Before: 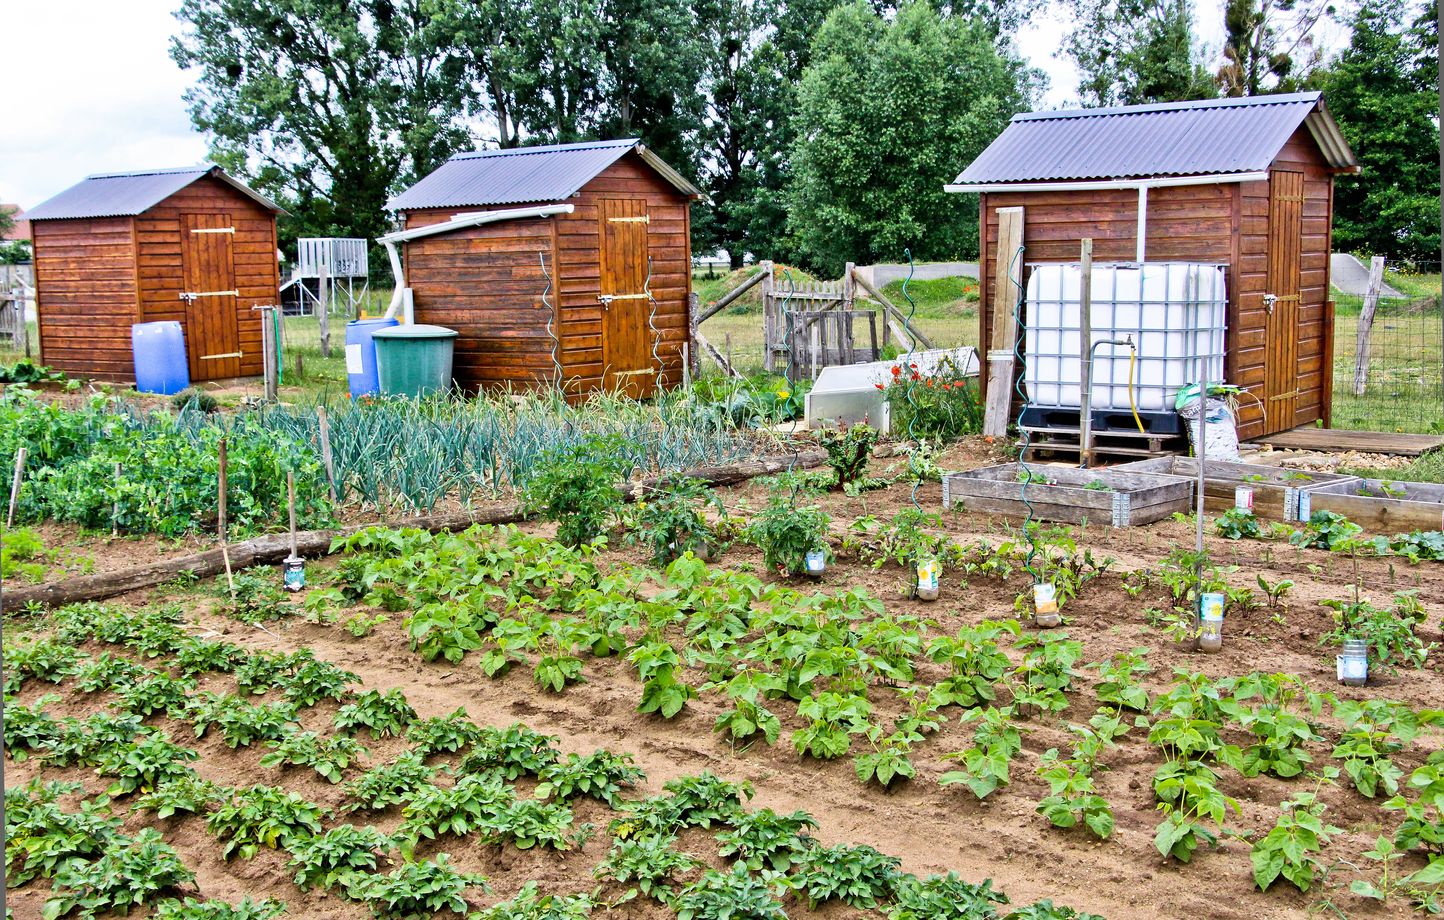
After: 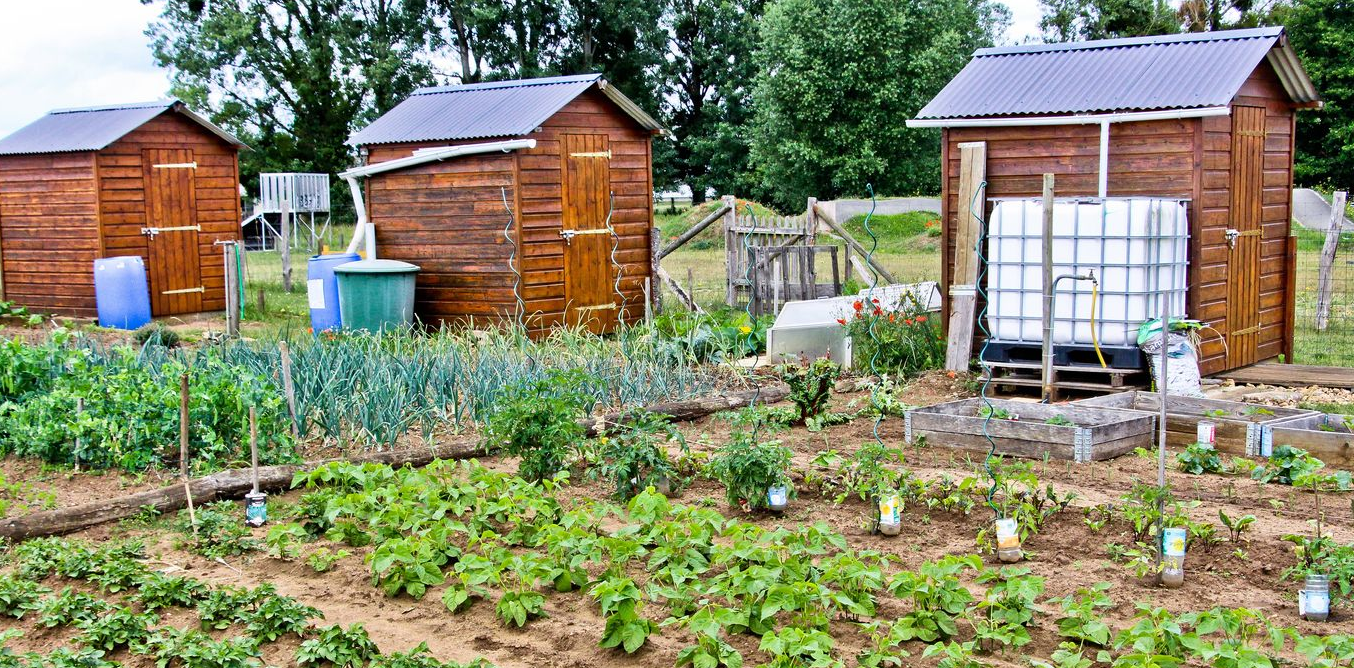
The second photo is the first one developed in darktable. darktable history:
crop: left 2.696%, top 7.11%, right 3.473%, bottom 20.21%
